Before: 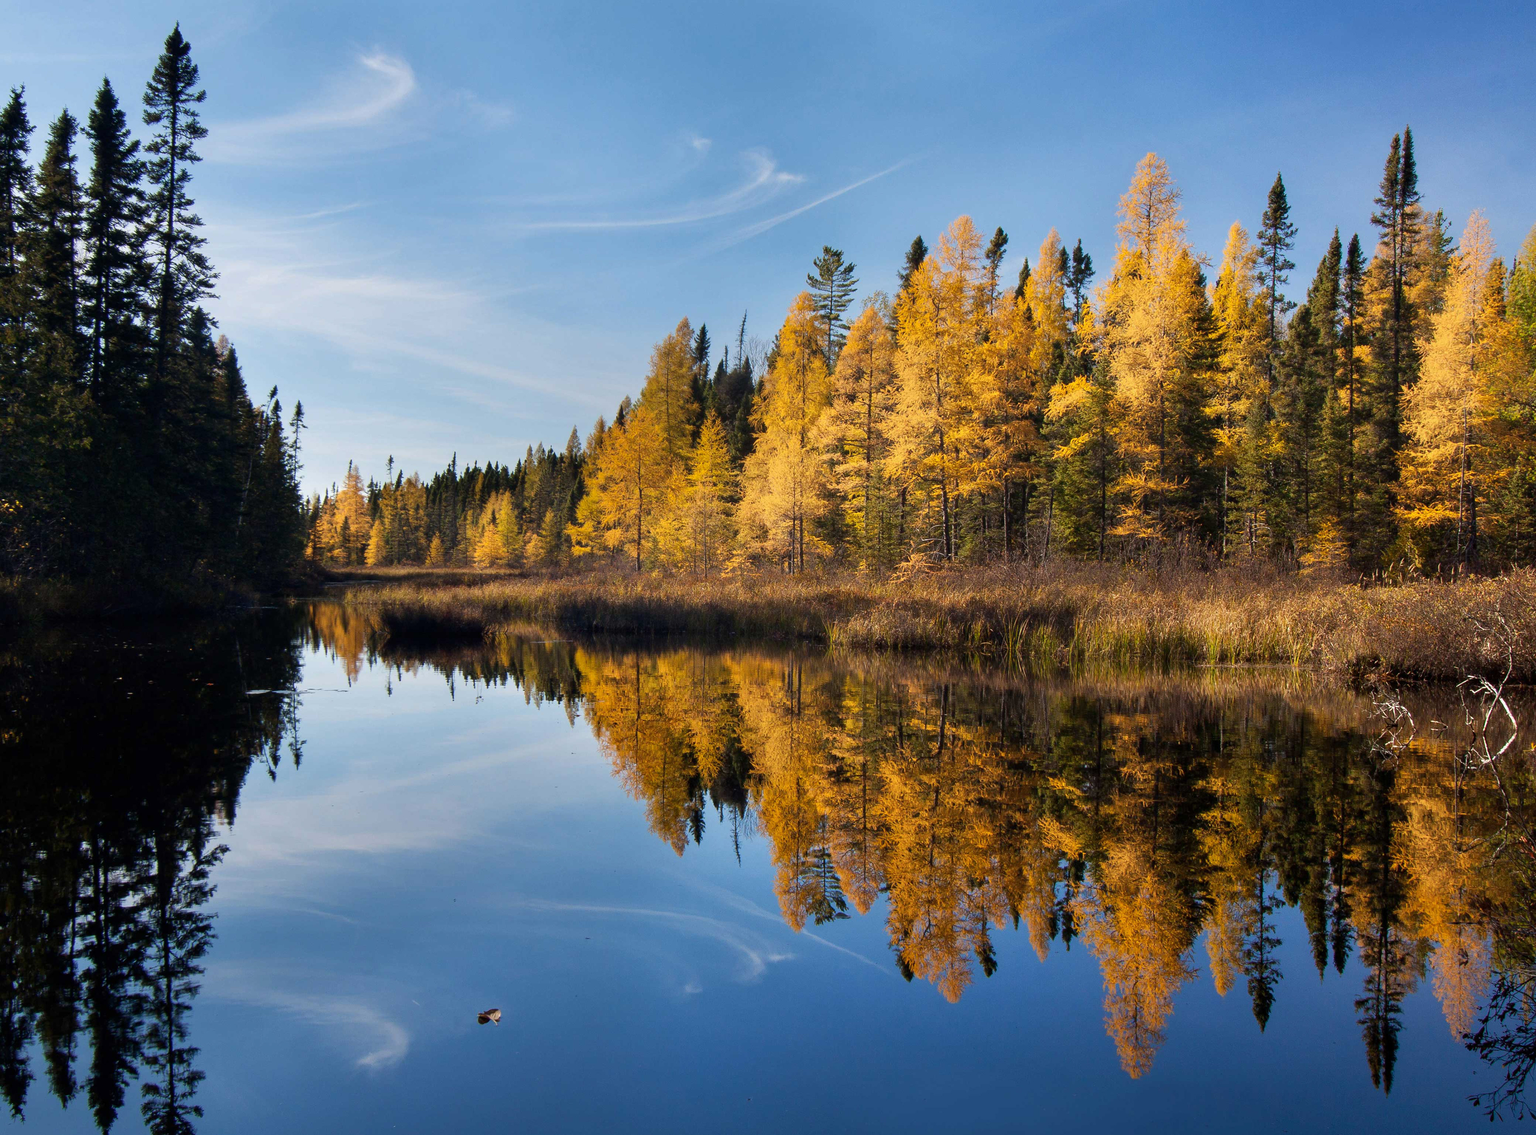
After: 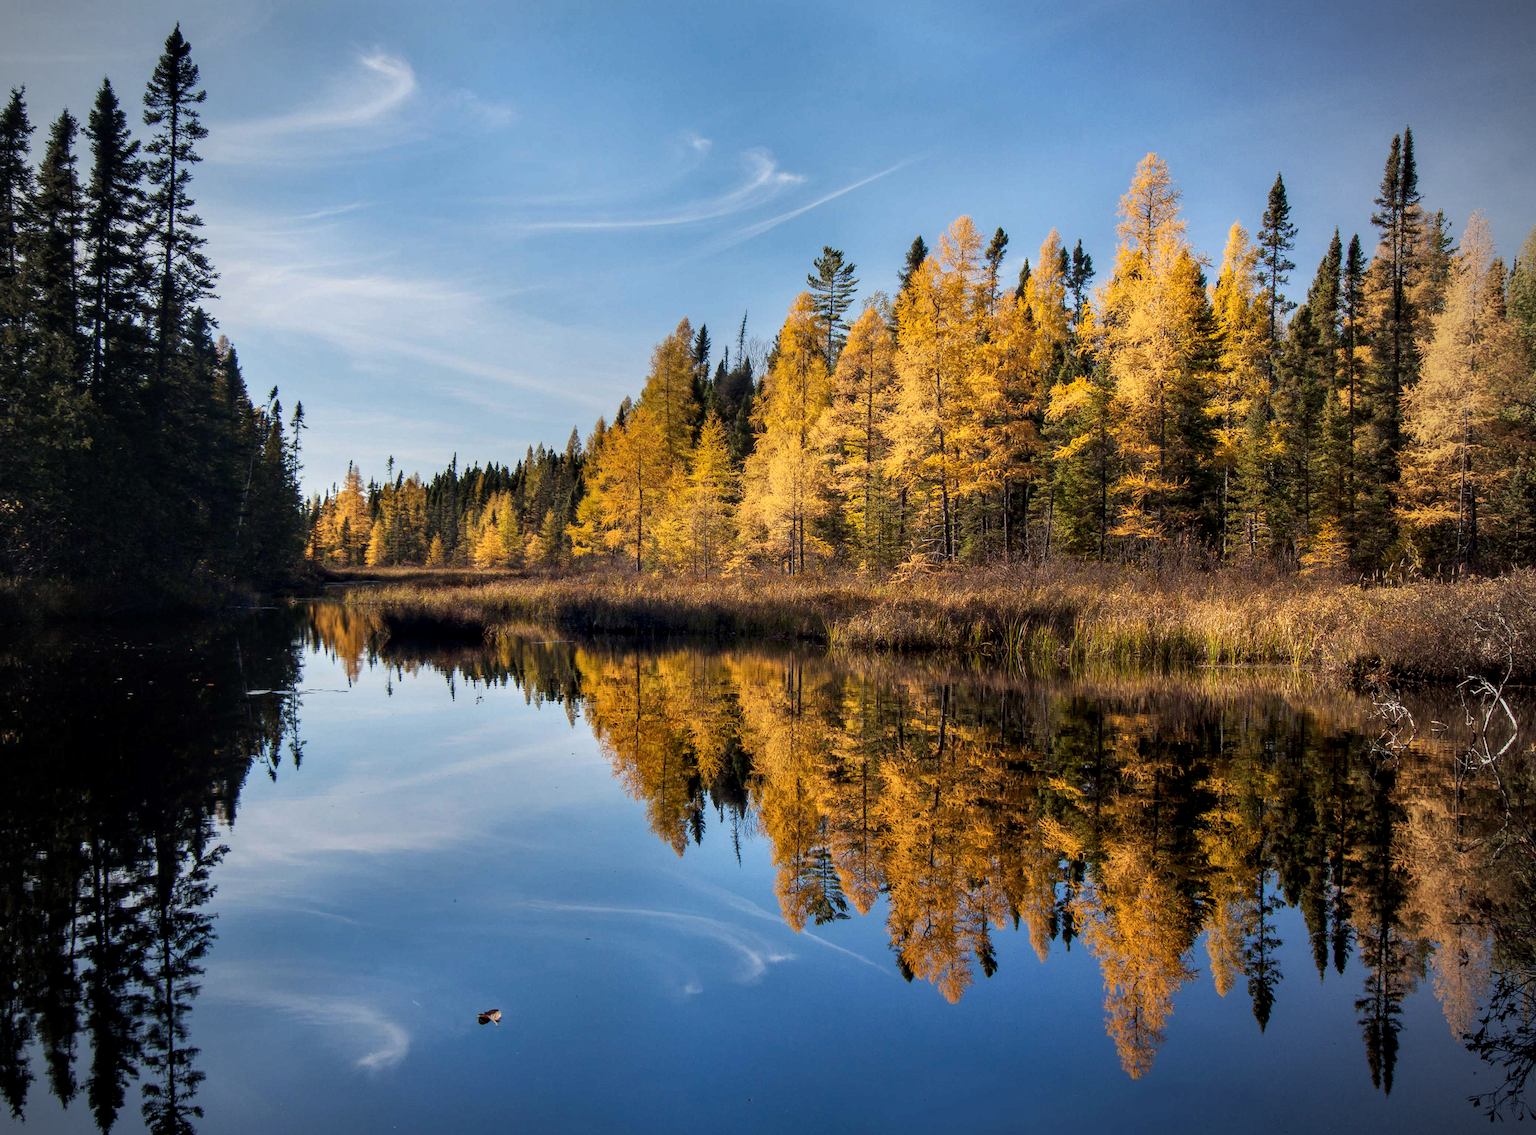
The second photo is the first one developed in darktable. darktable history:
local contrast: detail 130%
vignetting: fall-off start 72.92%
